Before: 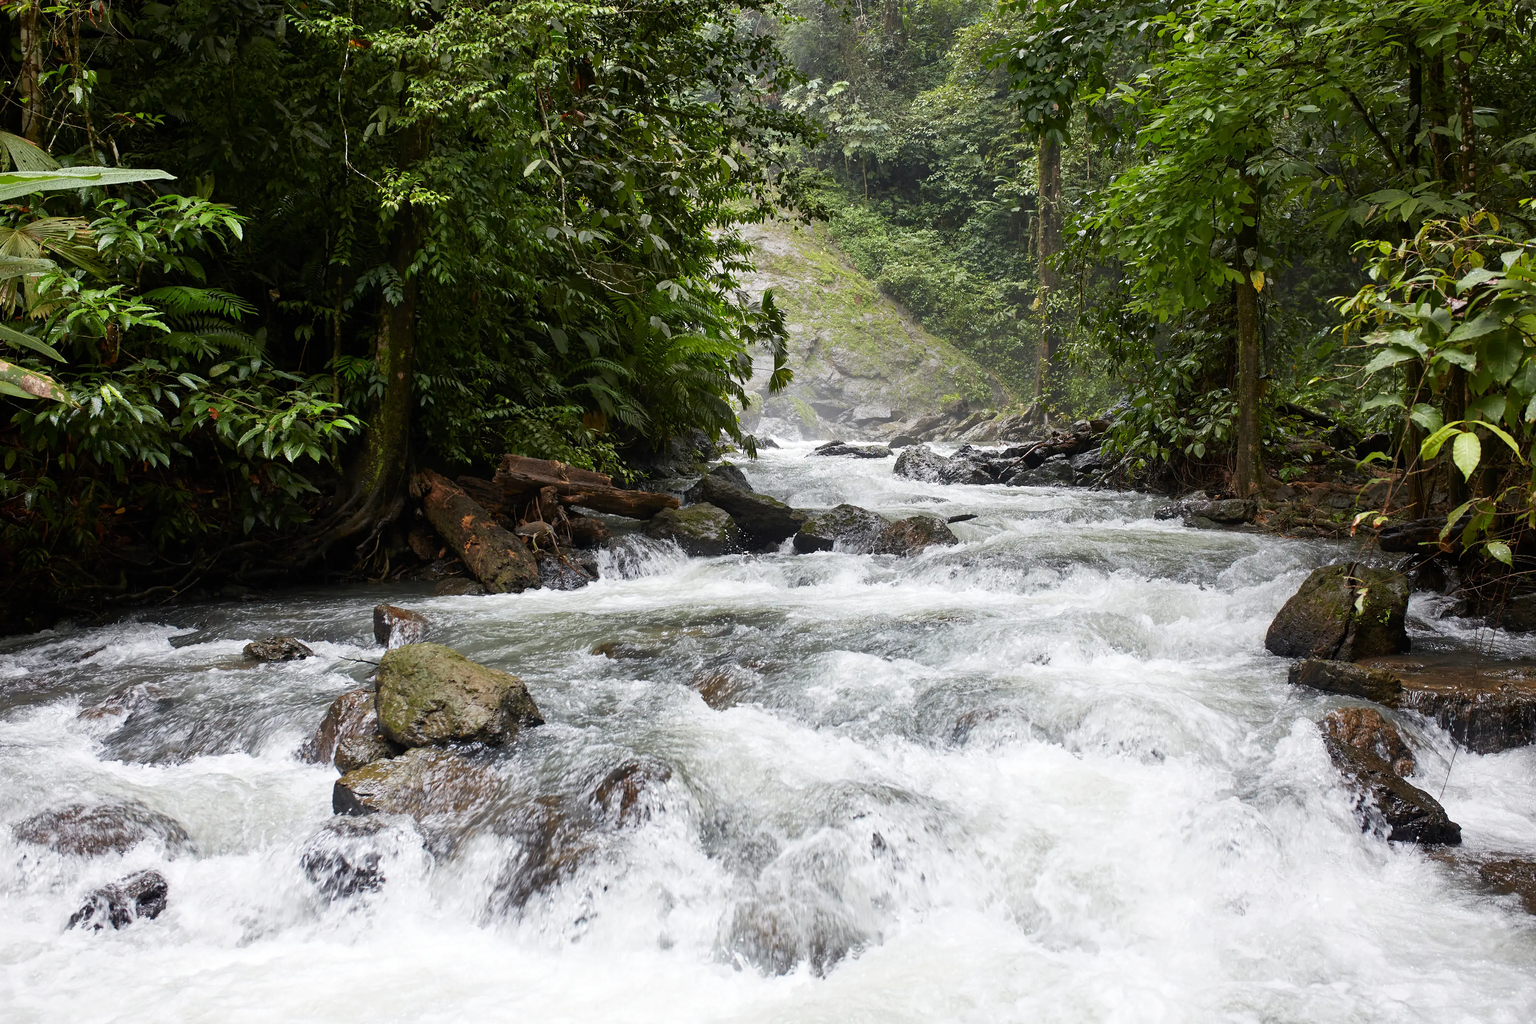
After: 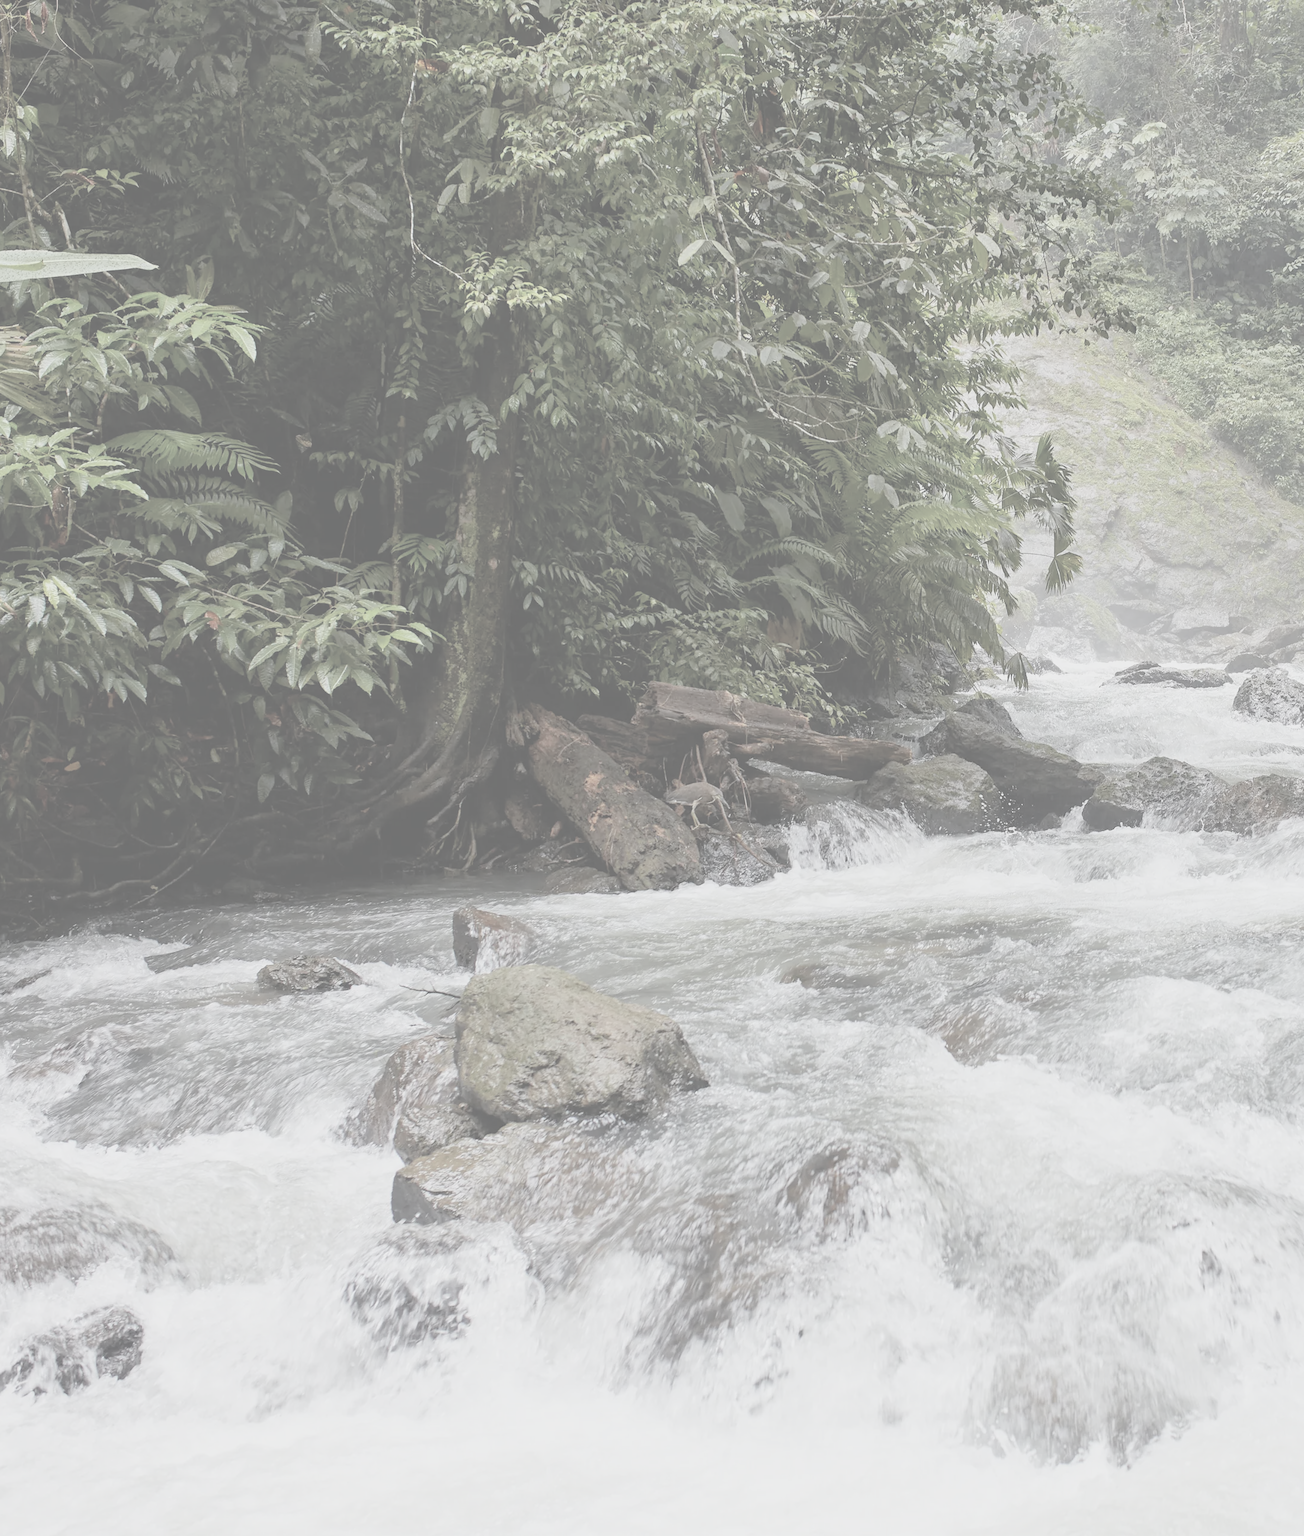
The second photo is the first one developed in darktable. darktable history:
color correction: highlights a* -0.16, highlights b* -0.112
crop: left 4.693%, right 38.69%
contrast brightness saturation: contrast -0.313, brightness 0.743, saturation -0.771
